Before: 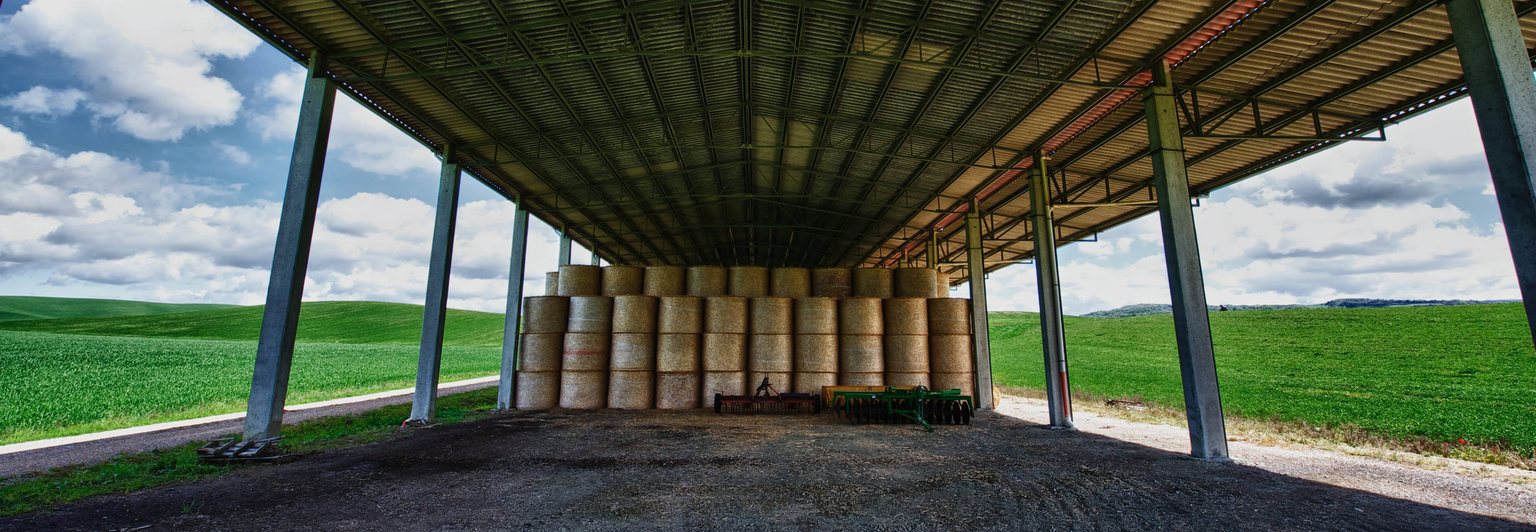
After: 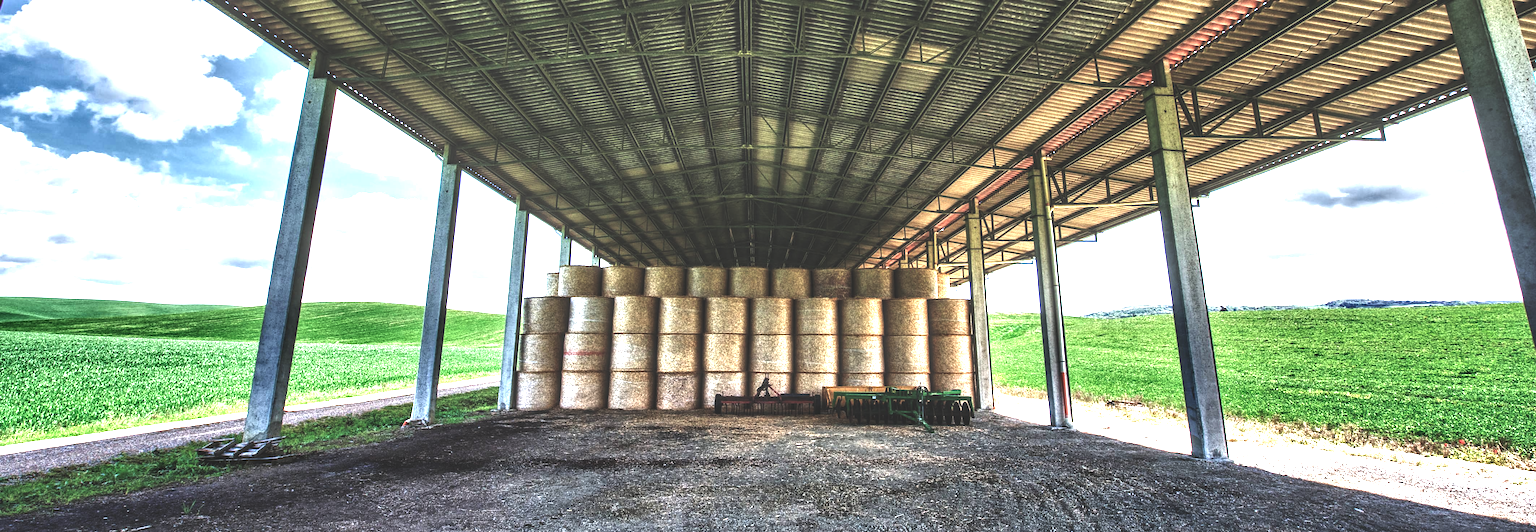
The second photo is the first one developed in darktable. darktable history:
local contrast: detail 203%
exposure: black level correction -0.023, exposure 1.397 EV, compensate highlight preservation false
